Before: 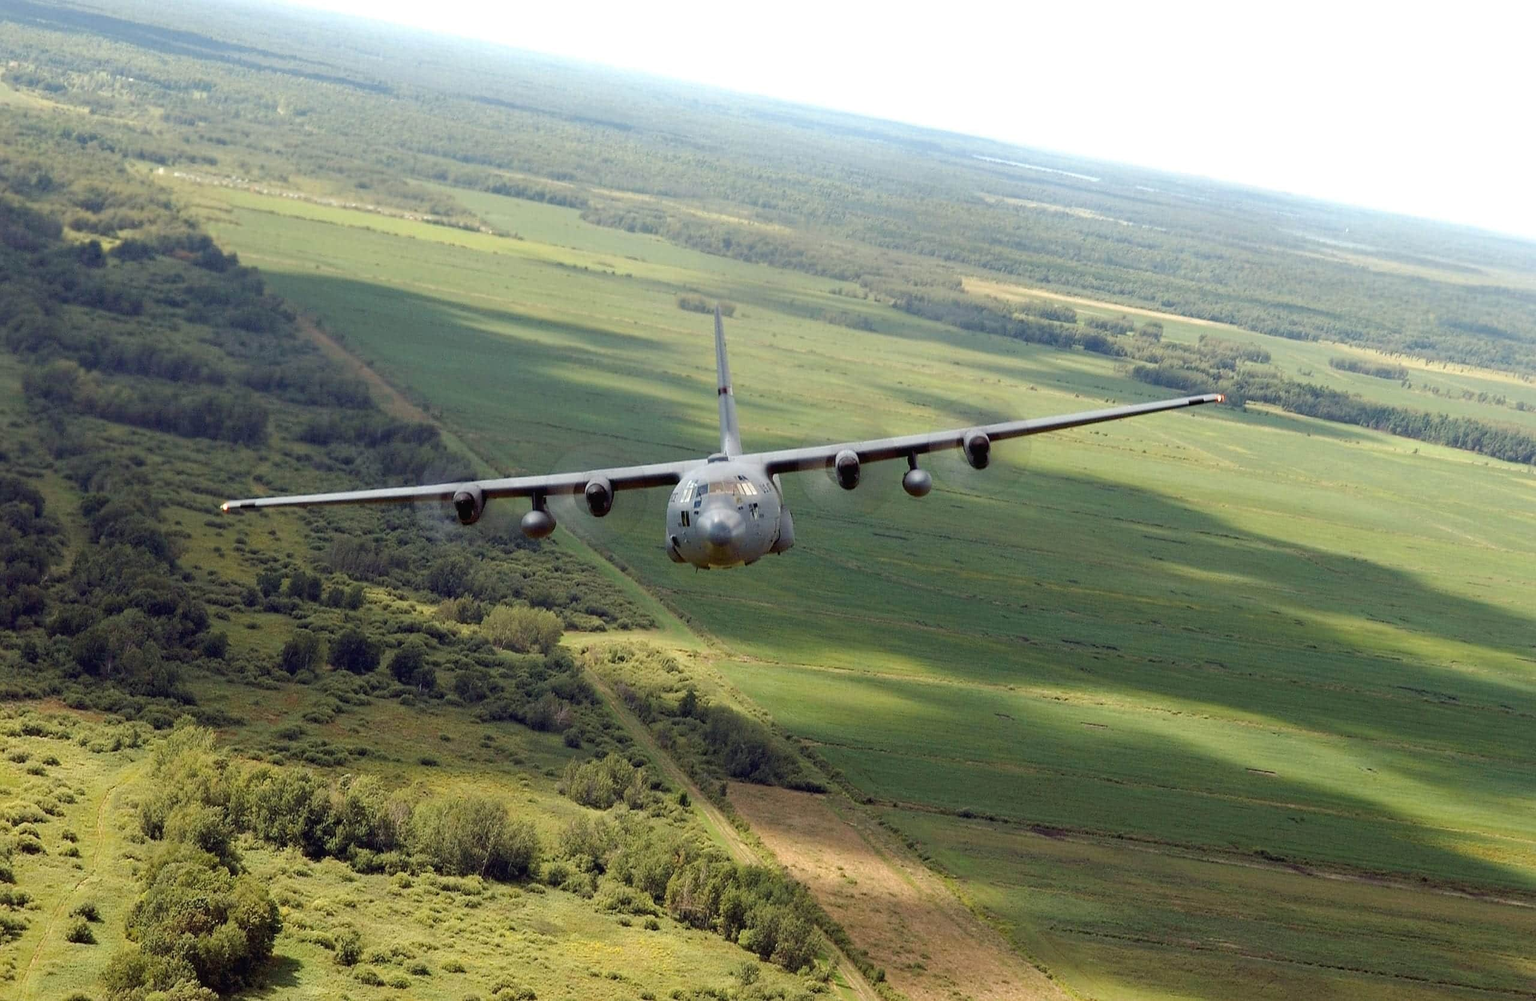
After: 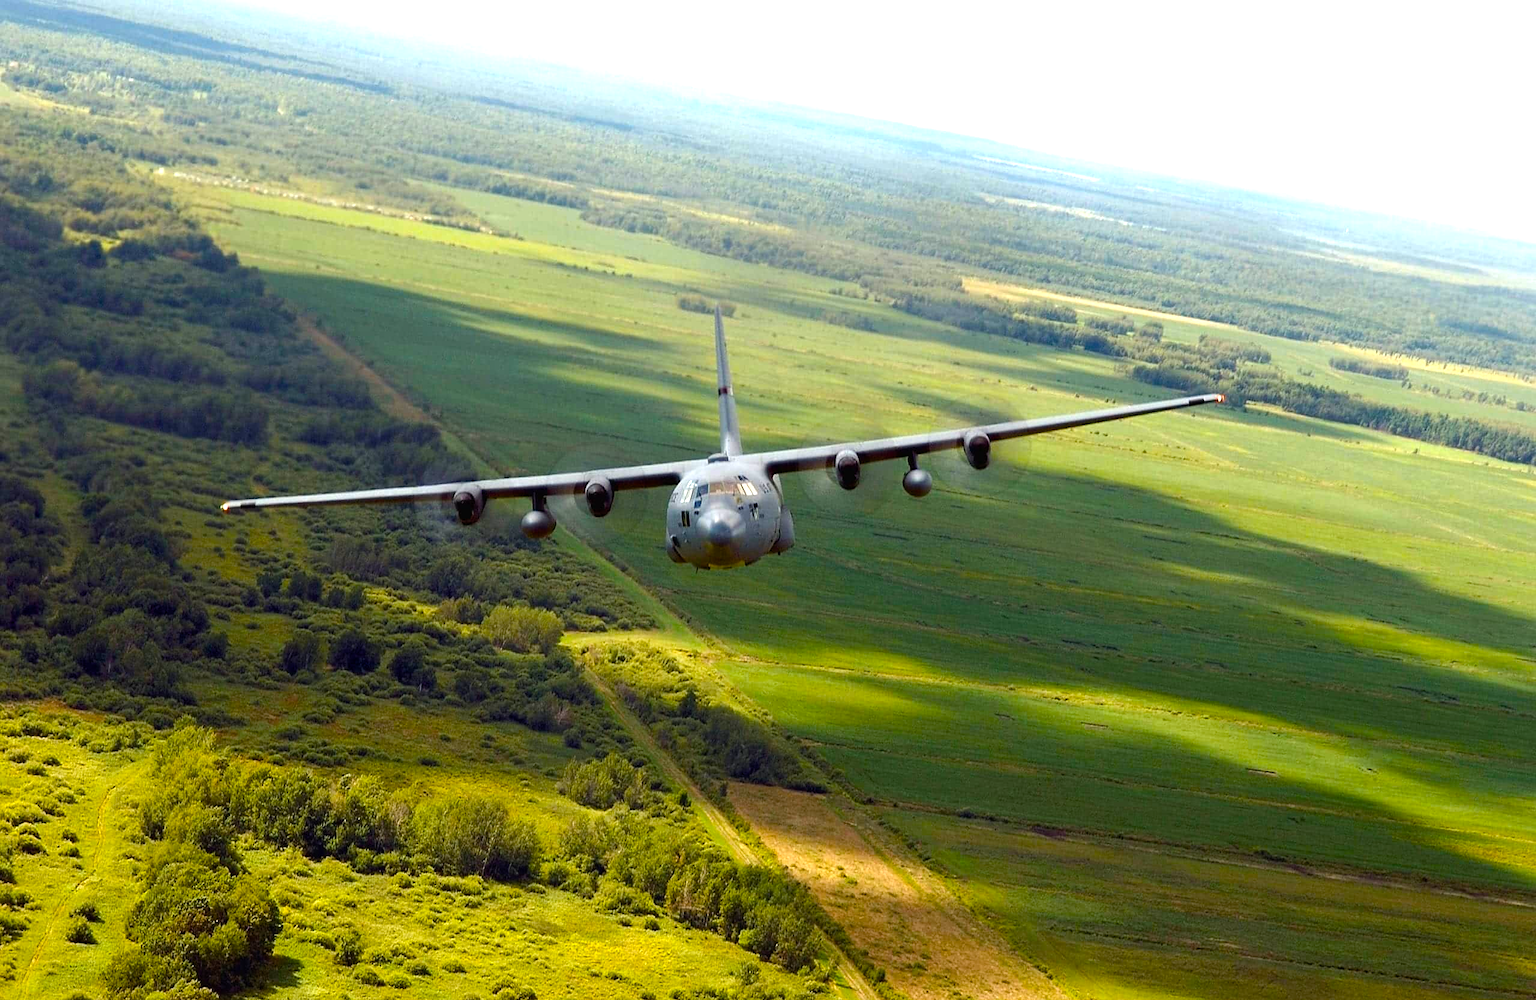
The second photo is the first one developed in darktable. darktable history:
color balance rgb: linear chroma grading › global chroma 9%, perceptual saturation grading › global saturation 36%, perceptual saturation grading › shadows 35%, perceptual brilliance grading › global brilliance 15%, perceptual brilliance grading › shadows -35%, global vibrance 15%
contrast brightness saturation: saturation -0.04
